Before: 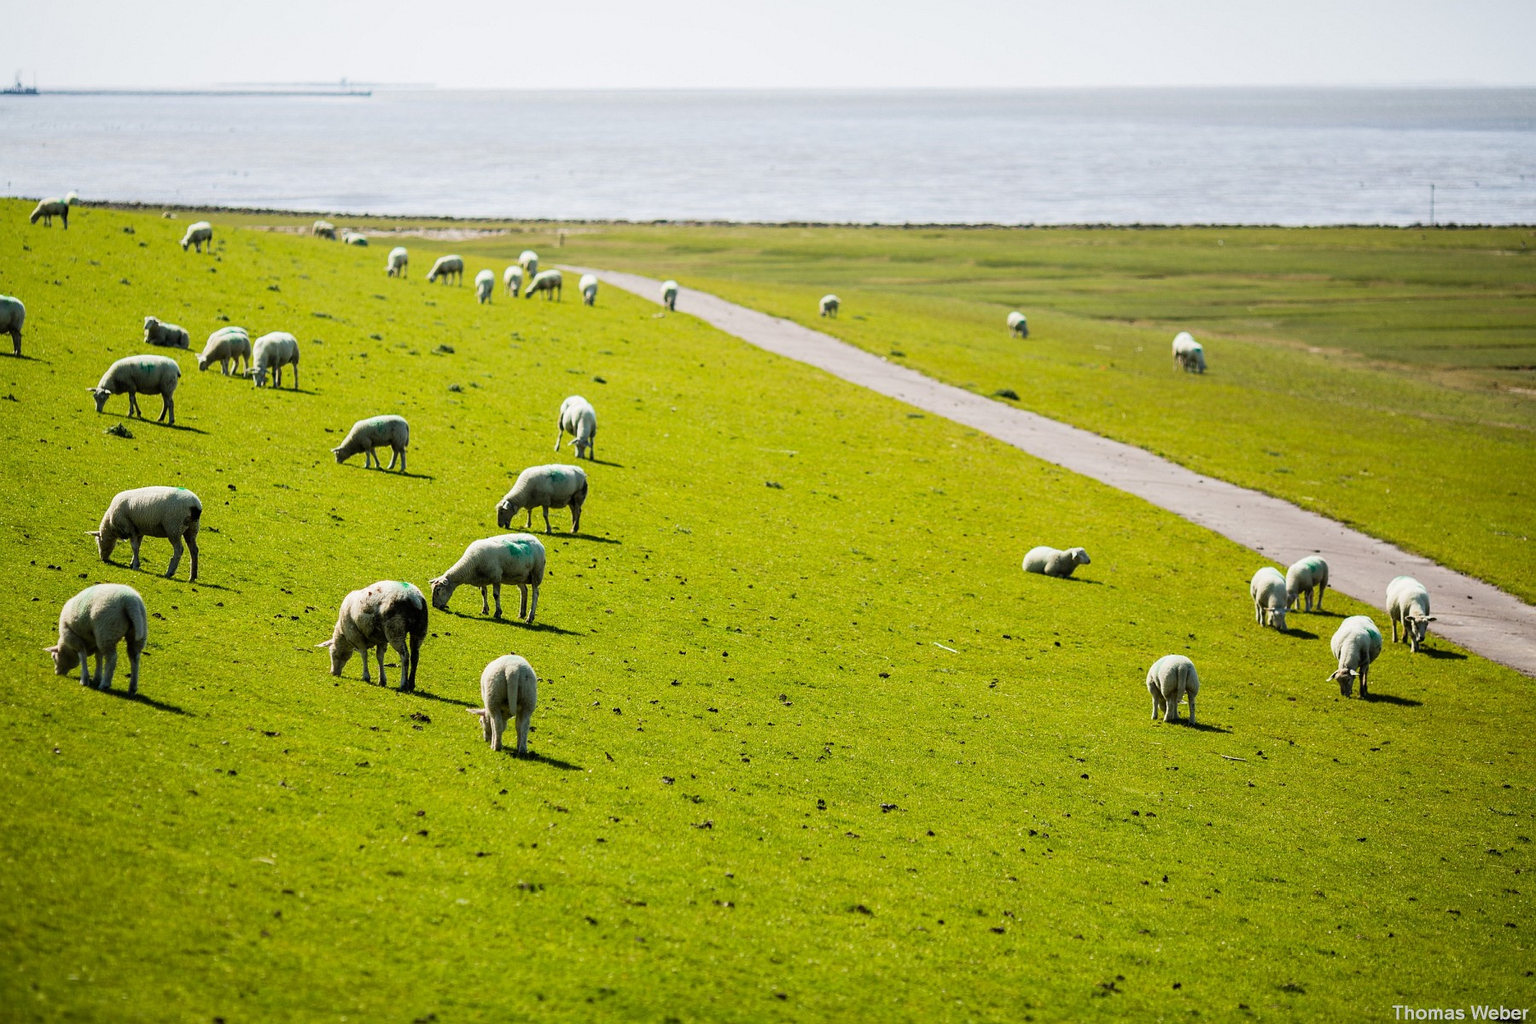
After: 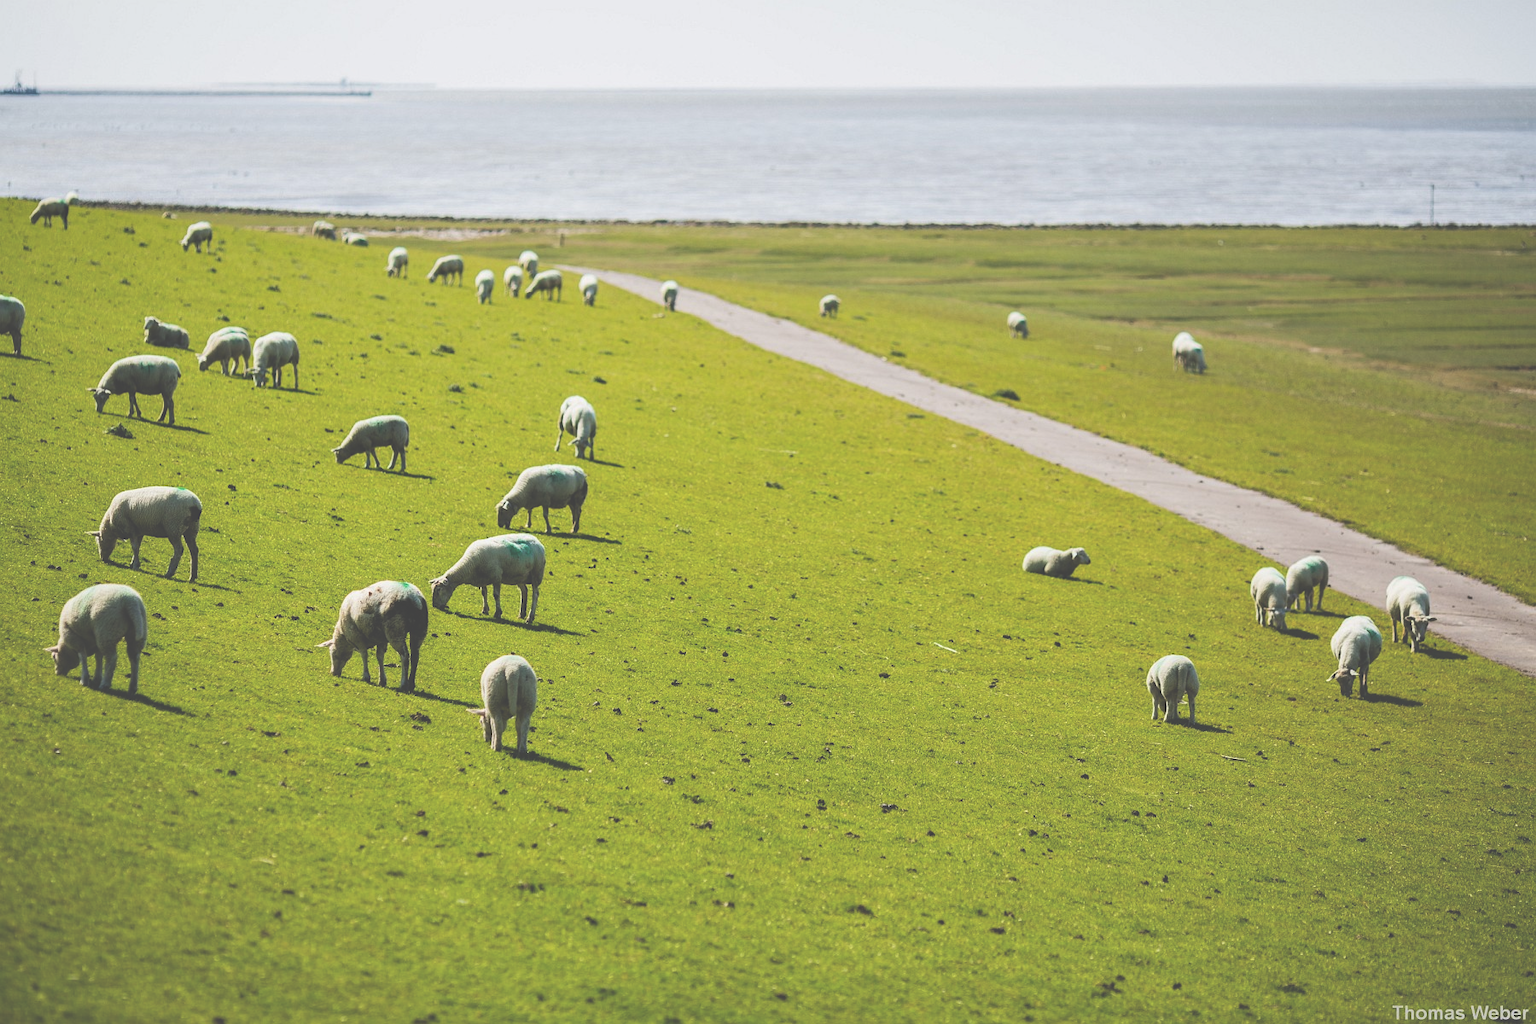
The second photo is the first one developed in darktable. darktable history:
shadows and highlights: shadows 37.62, highlights -26.99, soften with gaussian
exposure: black level correction -0.061, exposure -0.049 EV, compensate exposure bias true, compensate highlight preservation false
